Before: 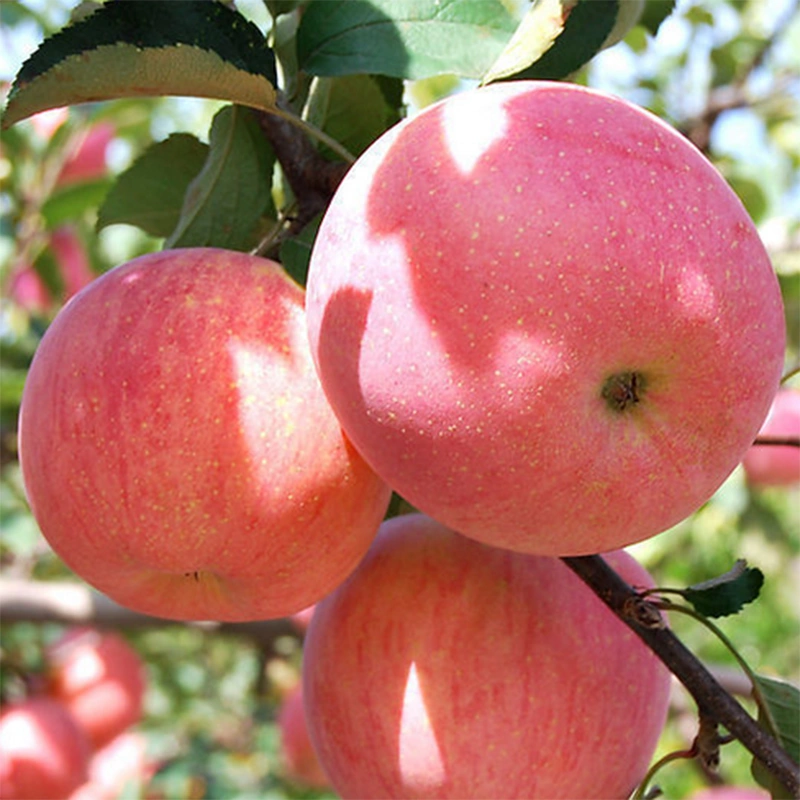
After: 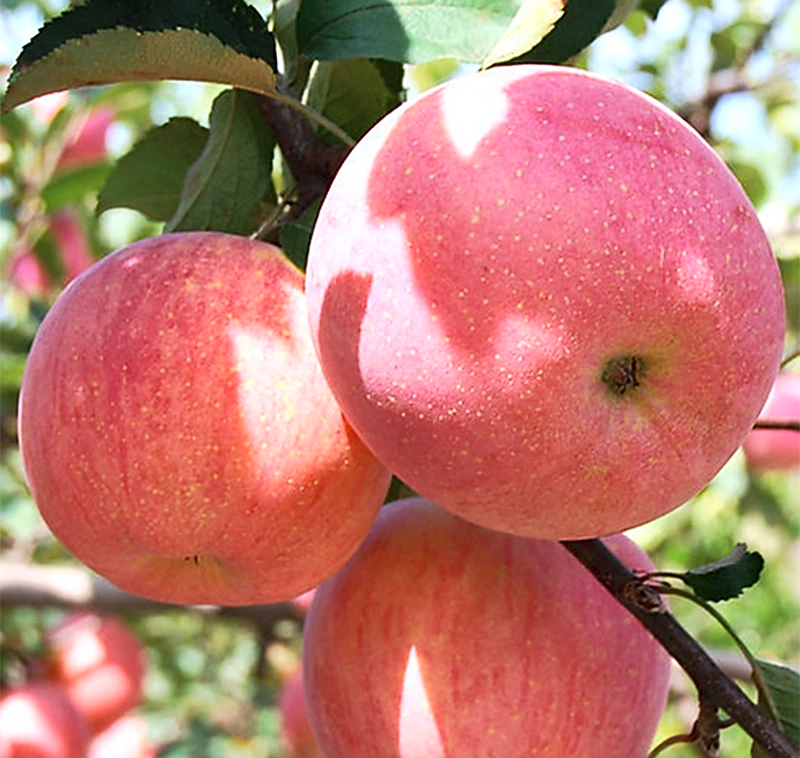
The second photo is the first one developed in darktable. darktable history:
crop and rotate: top 2.071%, bottom 3.076%
contrast brightness saturation: saturation -0.021
tone curve: curves: ch0 [(0, 0) (0.003, 0.009) (0.011, 0.019) (0.025, 0.034) (0.044, 0.057) (0.069, 0.082) (0.1, 0.104) (0.136, 0.131) (0.177, 0.165) (0.224, 0.212) (0.277, 0.279) (0.335, 0.342) (0.399, 0.401) (0.468, 0.477) (0.543, 0.572) (0.623, 0.675) (0.709, 0.772) (0.801, 0.85) (0.898, 0.942) (1, 1)], color space Lab, linked channels, preserve colors none
sharpen: on, module defaults
